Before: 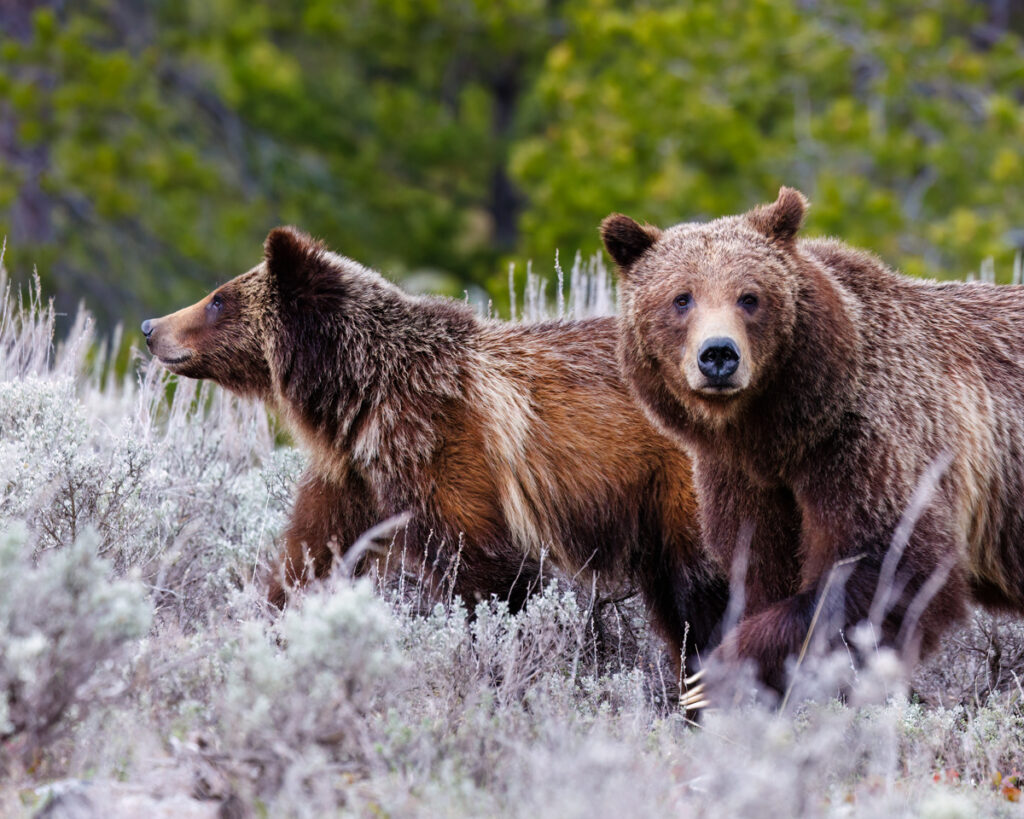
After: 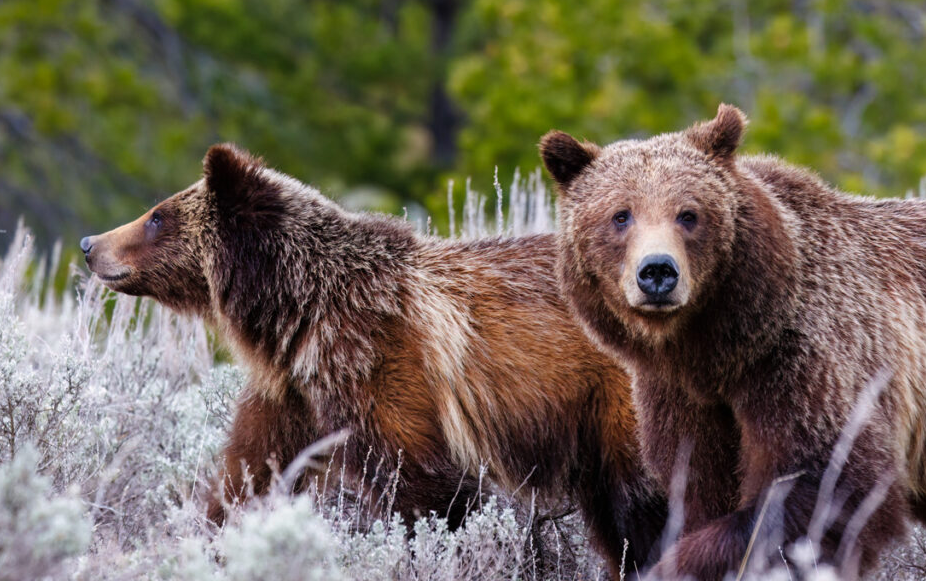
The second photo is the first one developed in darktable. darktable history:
crop: left 6.003%, top 10.198%, right 3.496%, bottom 18.817%
